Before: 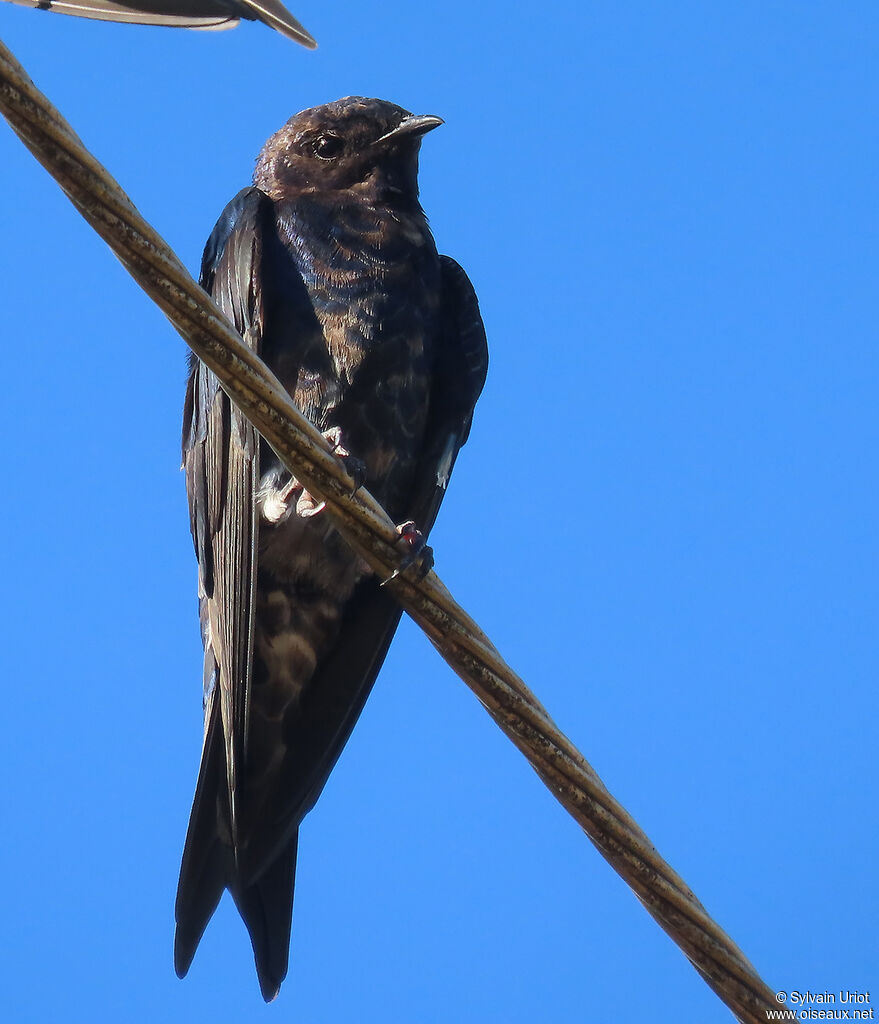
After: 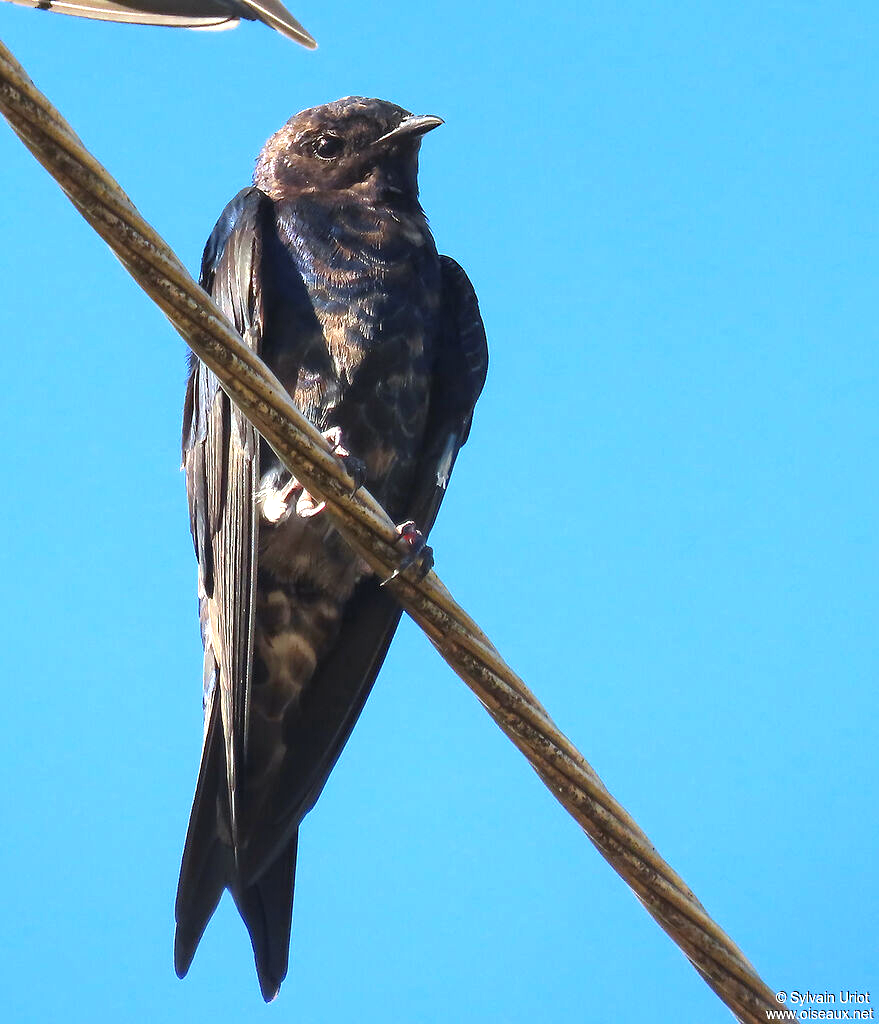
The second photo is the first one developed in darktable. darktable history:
haze removal: compatibility mode true, adaptive false
exposure: black level correction 0, exposure 1 EV, compensate highlight preservation false
